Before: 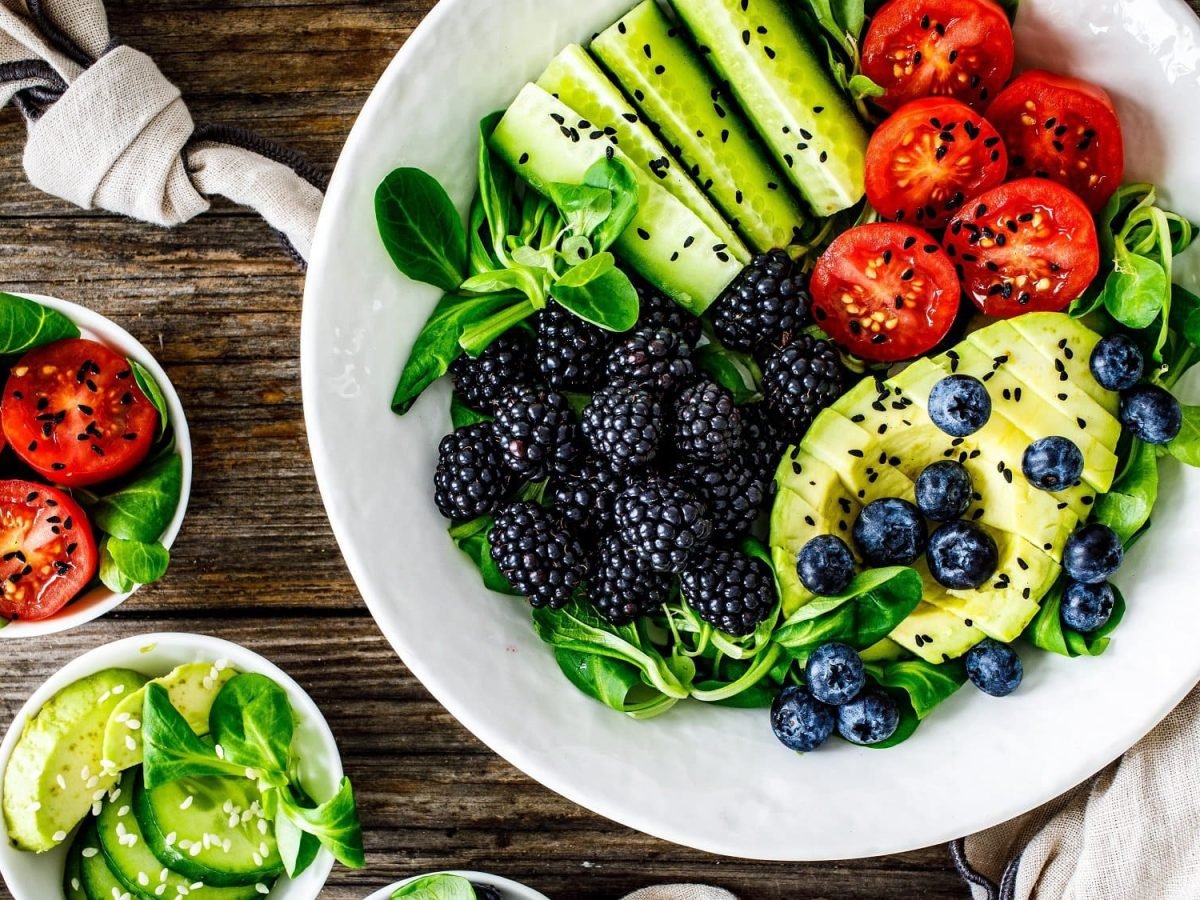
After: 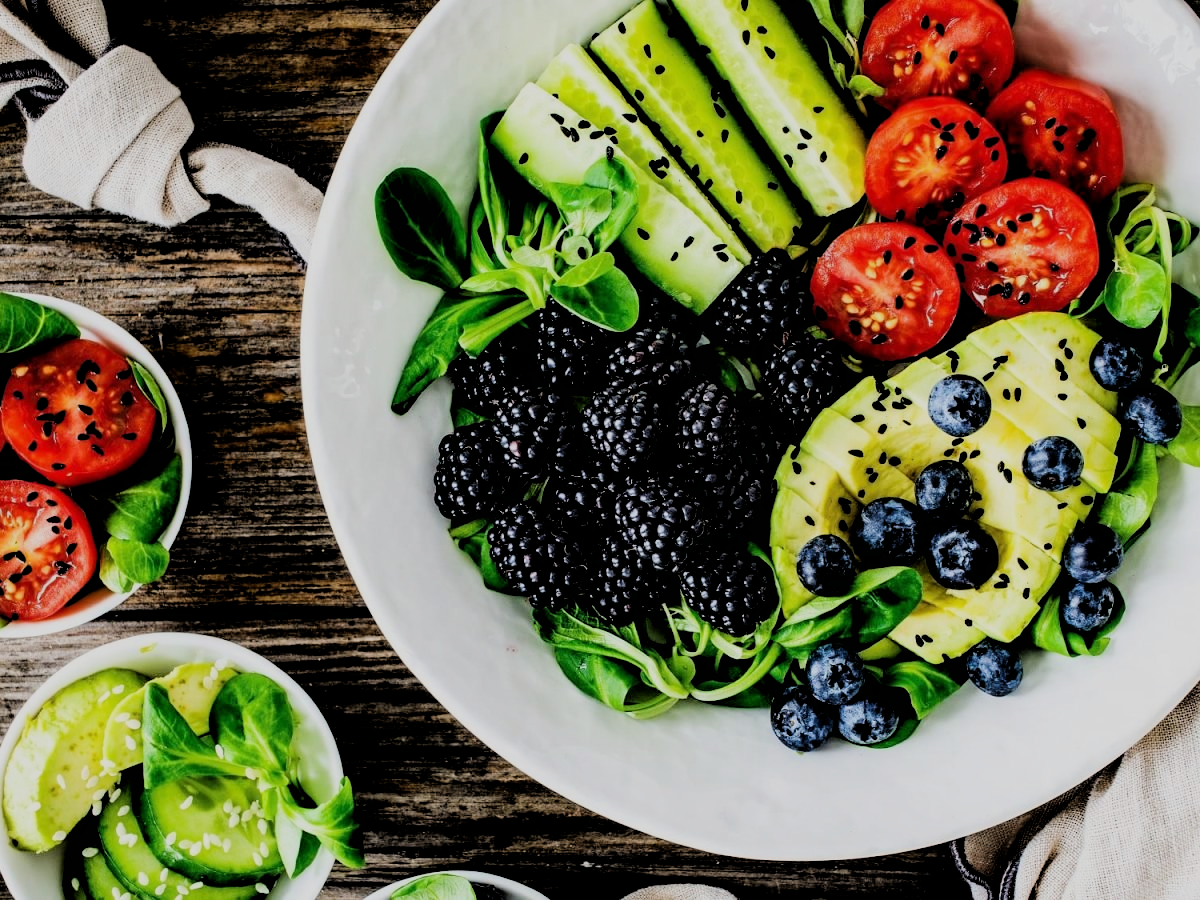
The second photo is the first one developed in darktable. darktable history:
filmic rgb: black relative exposure -2.73 EV, white relative exposure 4.56 EV, threshold 3.03 EV, hardness 1.73, contrast 1.245, enable highlight reconstruction true
